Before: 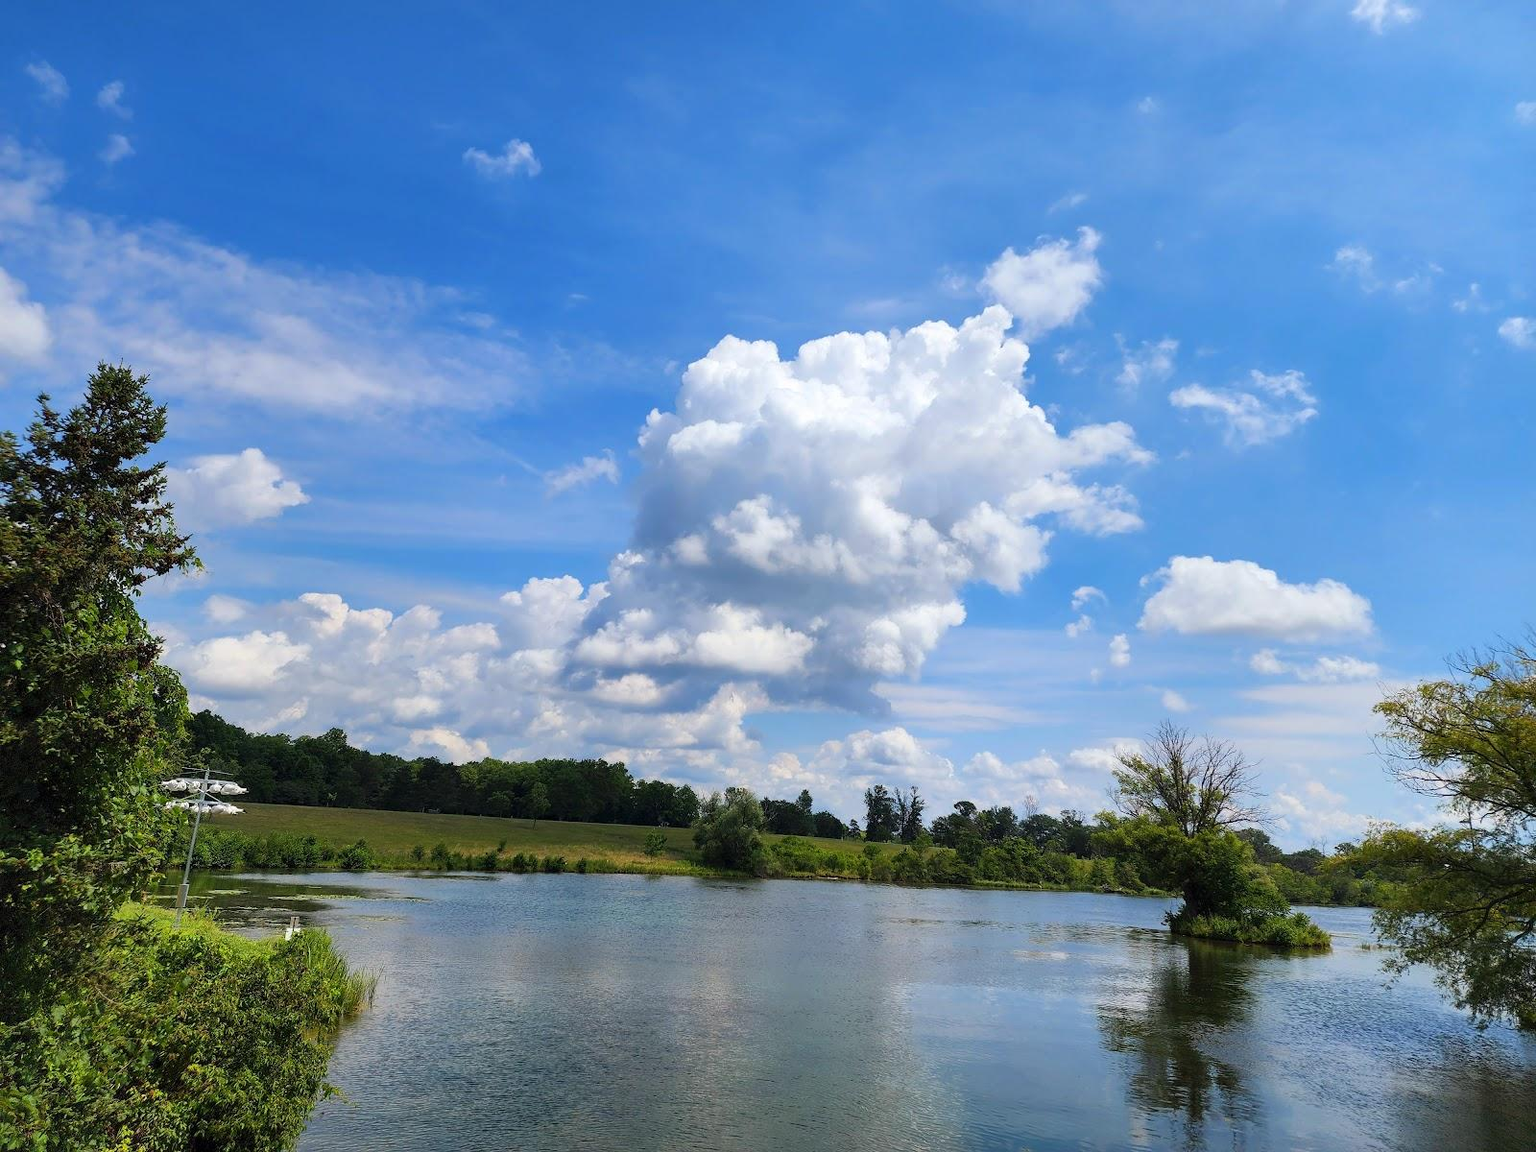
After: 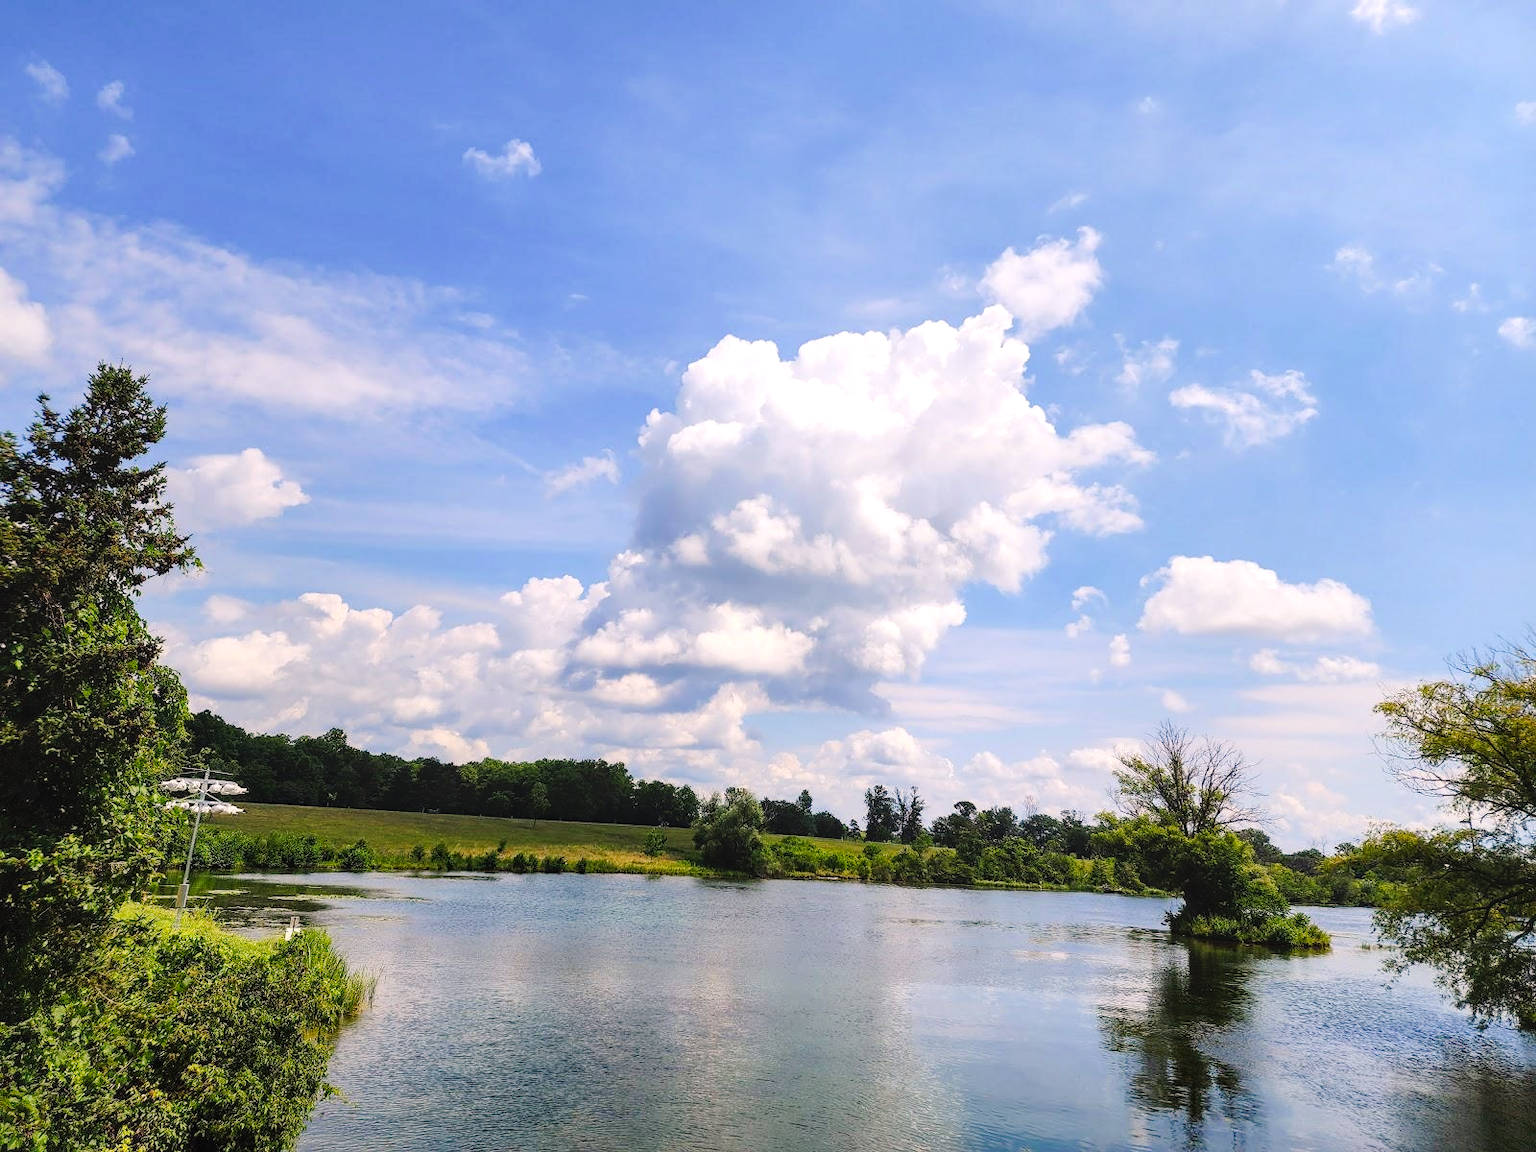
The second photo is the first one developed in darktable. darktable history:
local contrast: detail 109%
tone equalizer: -8 EV -0.44 EV, -7 EV -0.401 EV, -6 EV -0.368 EV, -5 EV -0.225 EV, -3 EV 0.196 EV, -2 EV 0.344 EV, -1 EV 0.399 EV, +0 EV 0.409 EV, mask exposure compensation -0.503 EV
tone curve: curves: ch0 [(0, 0) (0.071, 0.047) (0.266, 0.26) (0.483, 0.554) (0.753, 0.811) (1, 0.983)]; ch1 [(0, 0) (0.346, 0.307) (0.408, 0.387) (0.463, 0.465) (0.482, 0.493) (0.502, 0.5) (0.517, 0.502) (0.55, 0.548) (0.597, 0.61) (0.651, 0.698) (1, 1)]; ch2 [(0, 0) (0.346, 0.34) (0.434, 0.46) (0.485, 0.494) (0.5, 0.494) (0.517, 0.506) (0.526, 0.545) (0.583, 0.61) (0.625, 0.659) (1, 1)], preserve colors none
color correction: highlights a* 6.01, highlights b* 4.72
